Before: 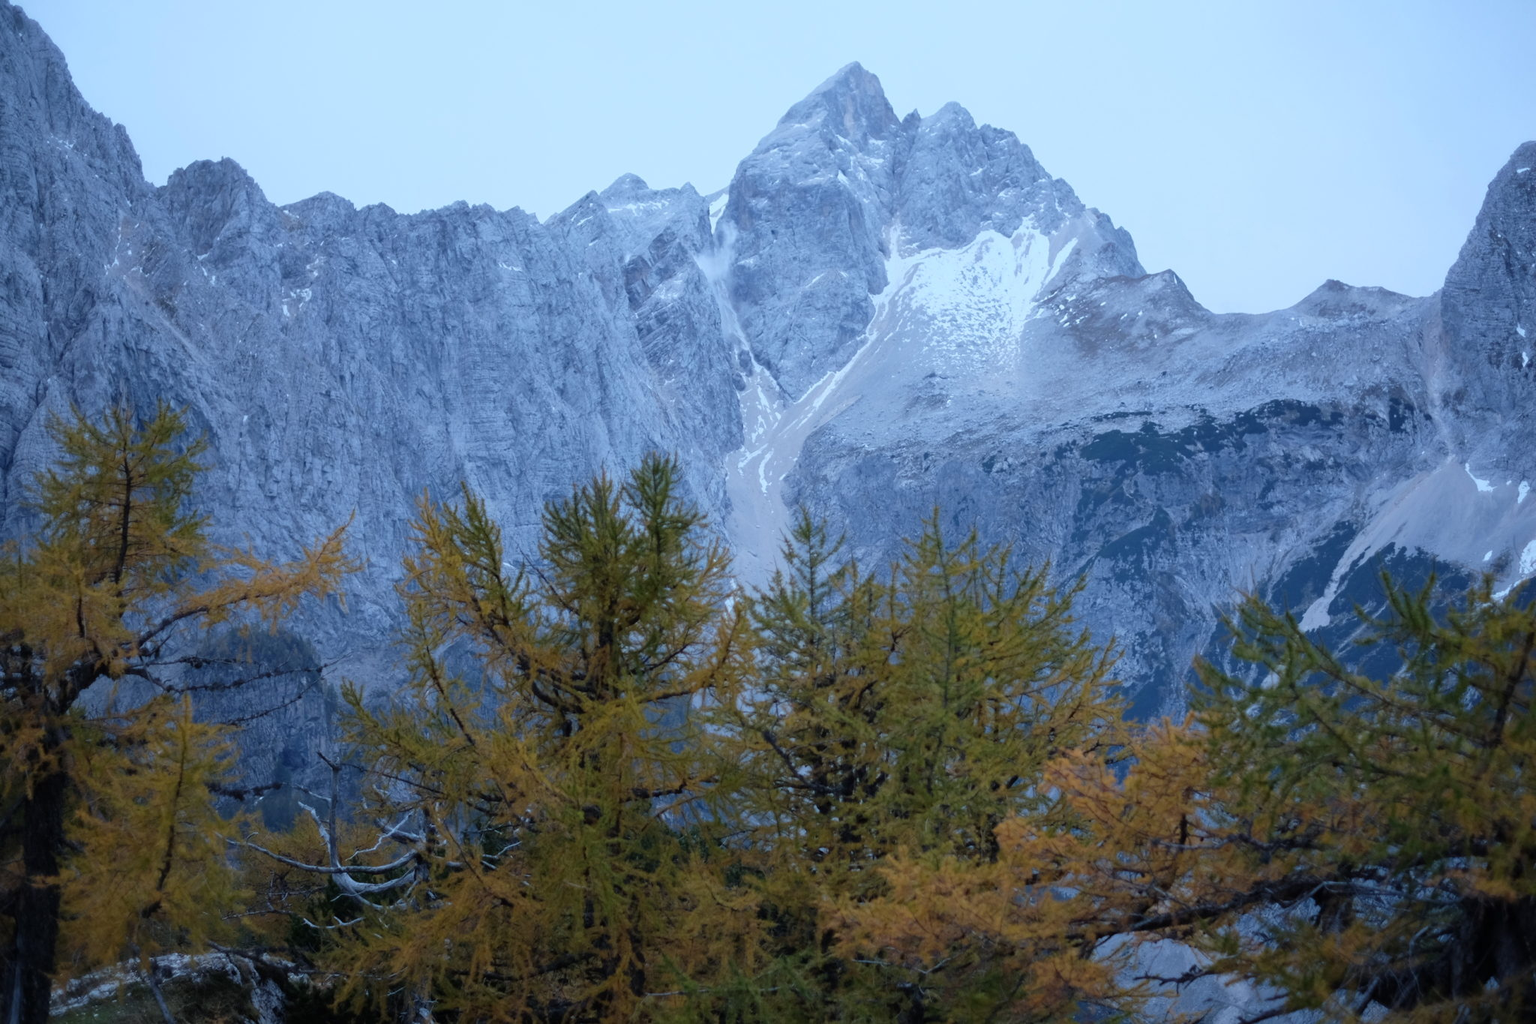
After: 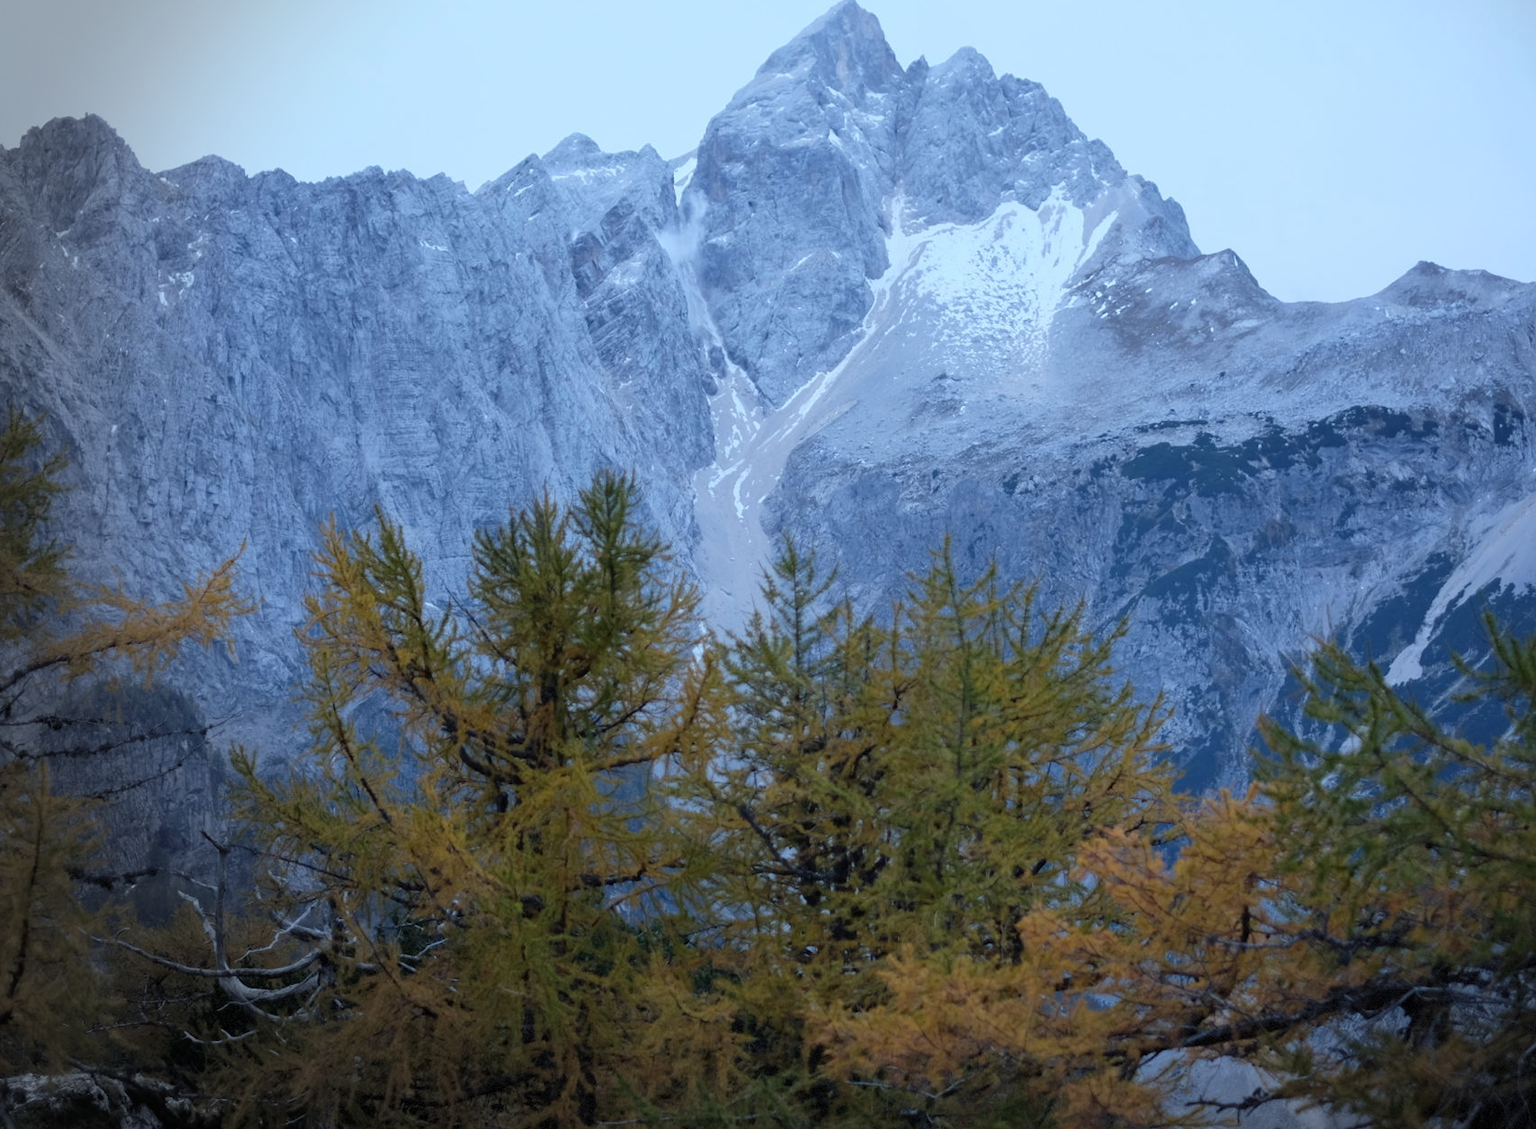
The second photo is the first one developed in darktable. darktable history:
crop: left 9.82%, top 6.21%, right 7.225%, bottom 2.271%
vignetting: fall-off start 89.31%, fall-off radius 43.5%, center (0.219, -0.228), width/height ratio 1.169, dithering 8-bit output, unbound false
